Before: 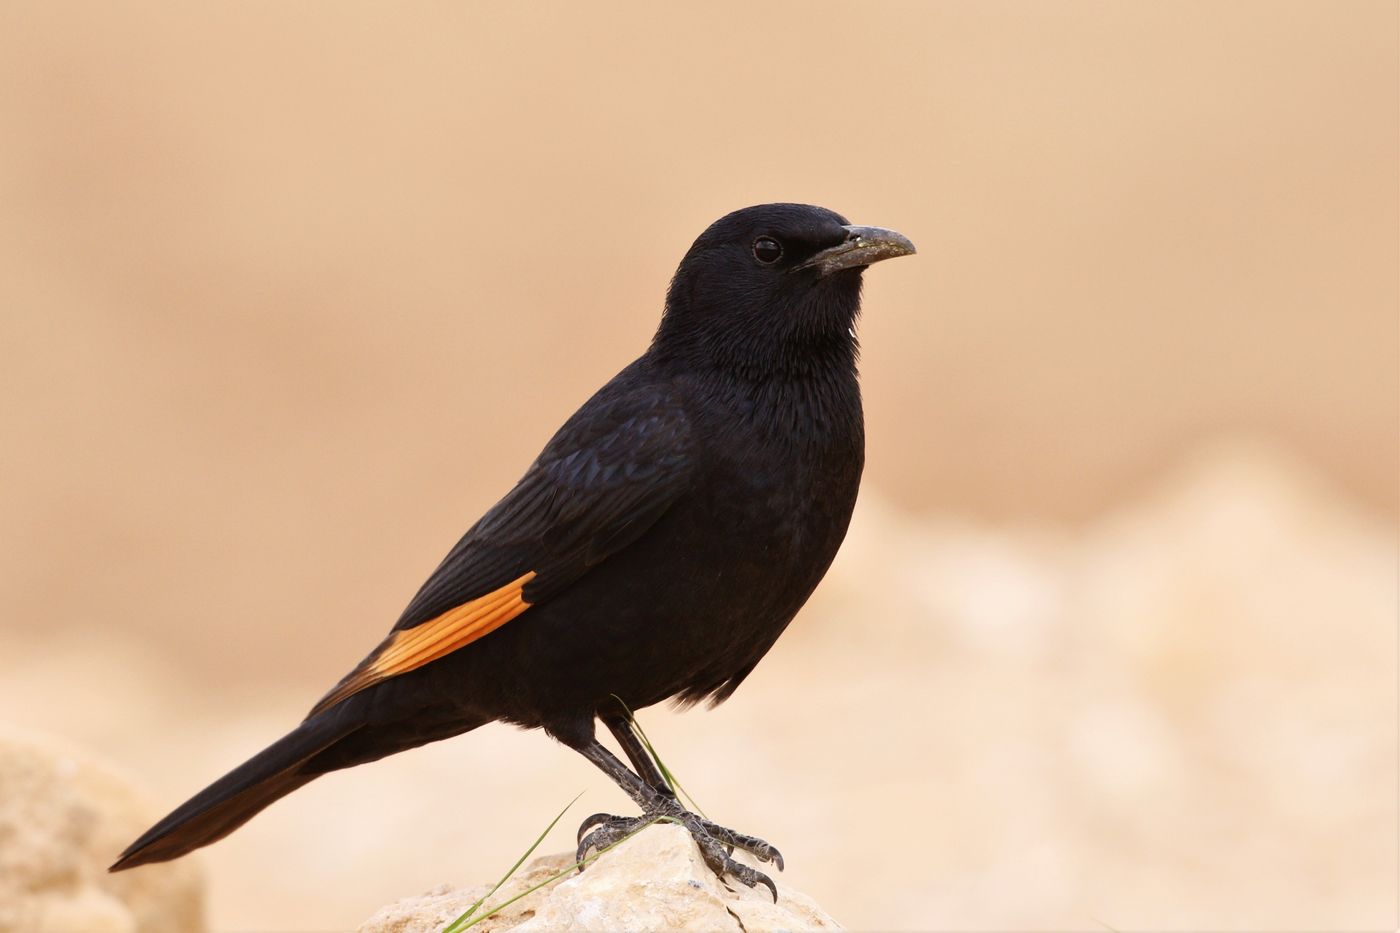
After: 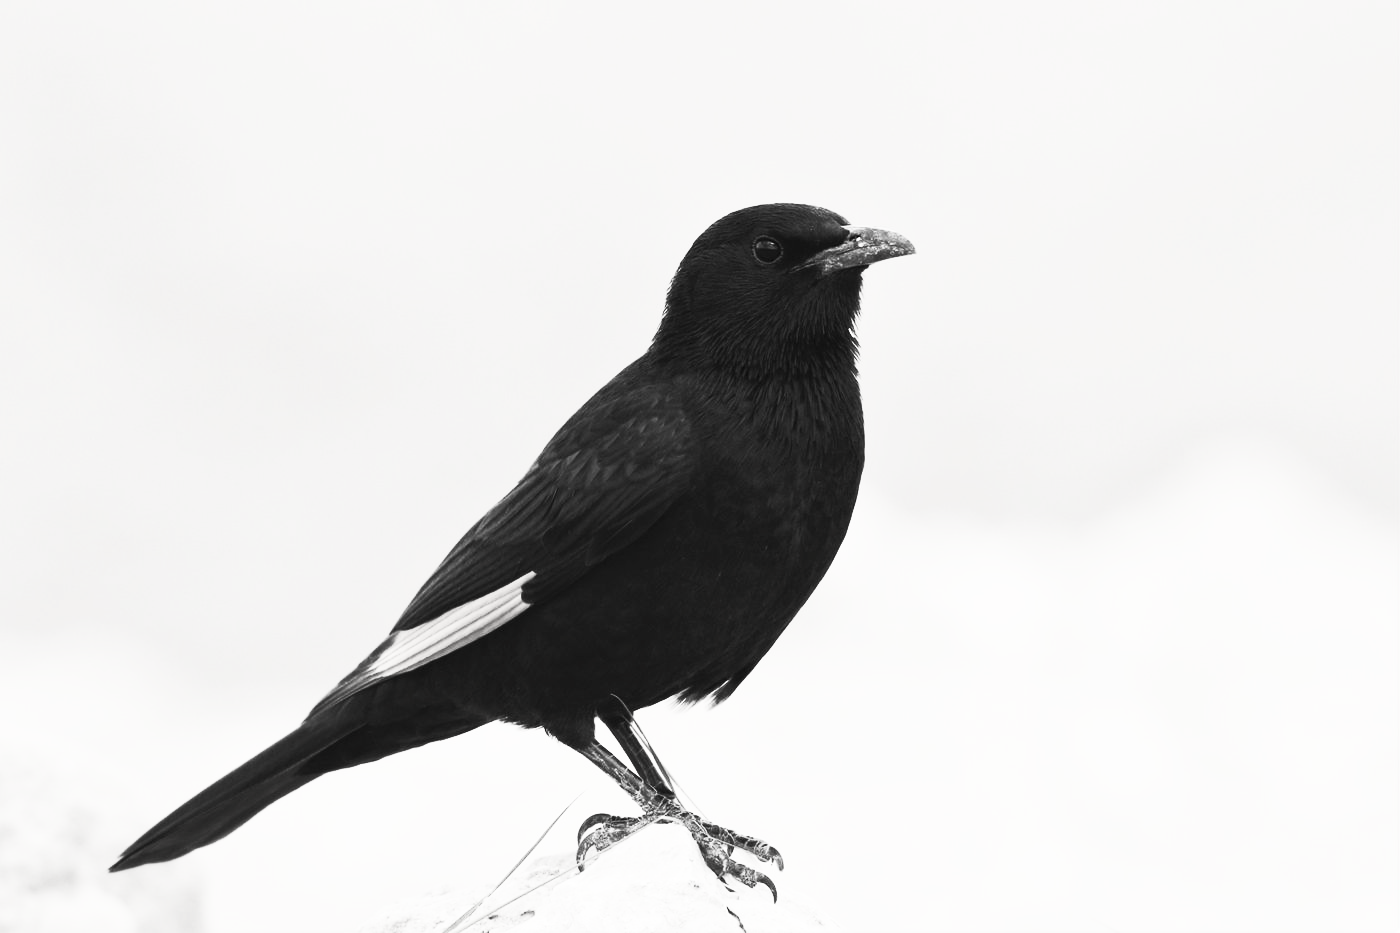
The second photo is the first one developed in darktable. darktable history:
contrast brightness saturation: contrast 0.535, brightness 0.473, saturation -0.986
